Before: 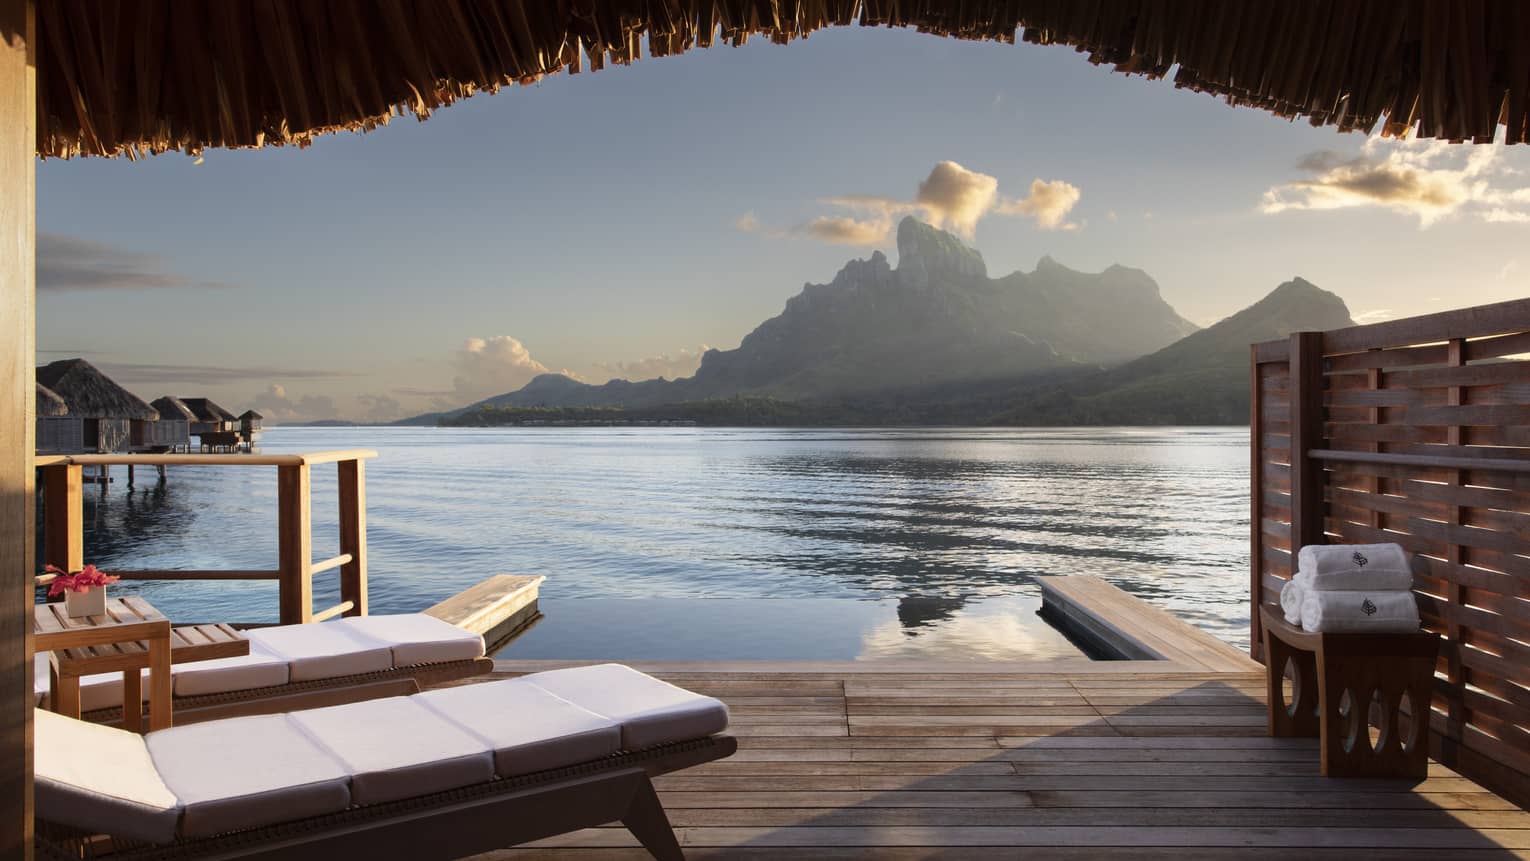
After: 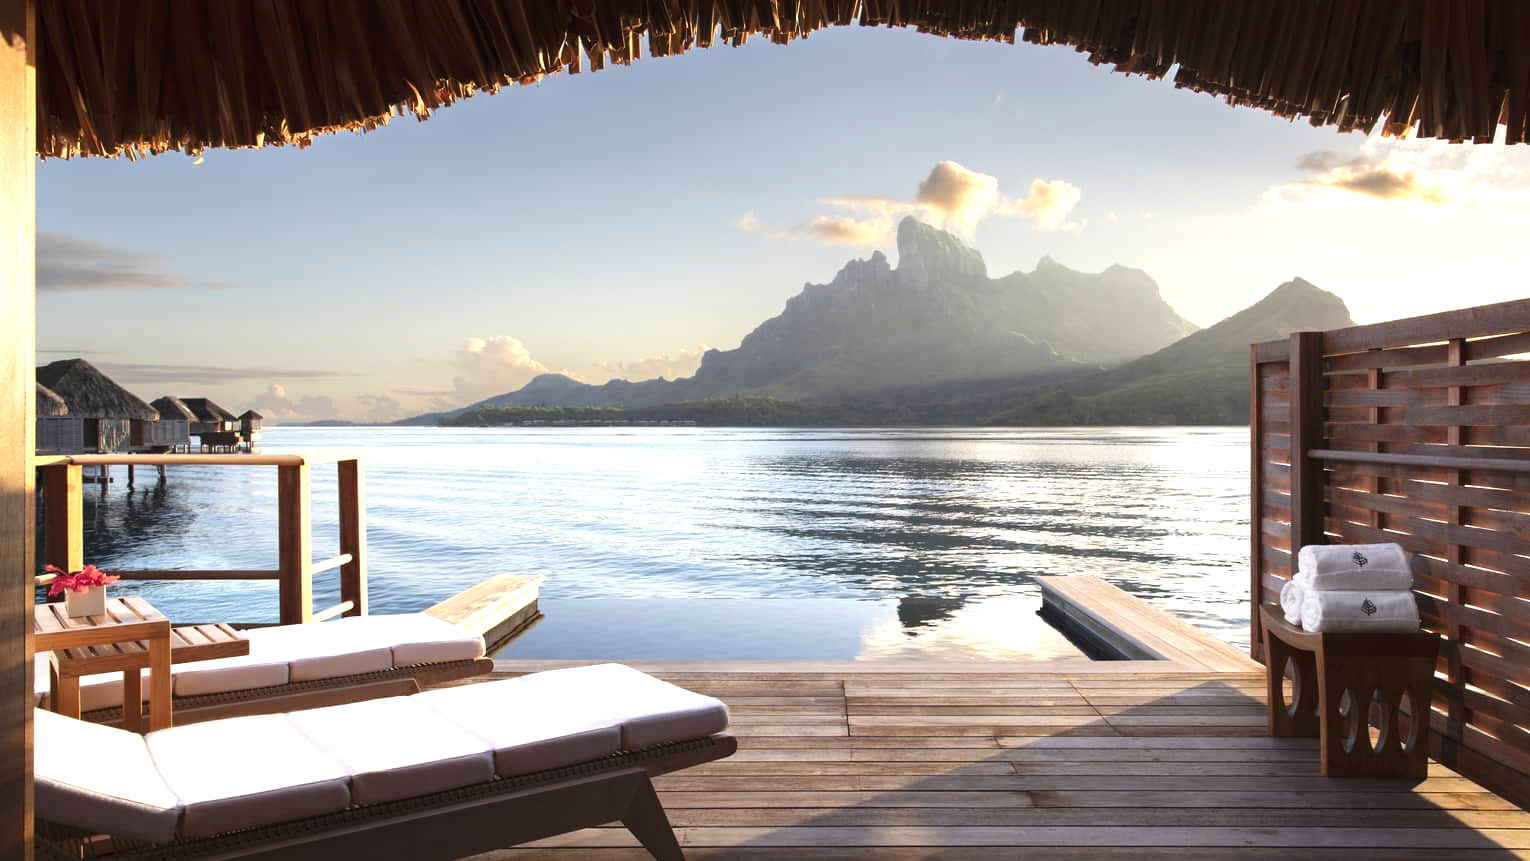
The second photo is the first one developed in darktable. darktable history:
tone curve: curves: ch0 [(0, 0) (0.003, 0.014) (0.011, 0.019) (0.025, 0.029) (0.044, 0.047) (0.069, 0.071) (0.1, 0.101) (0.136, 0.131) (0.177, 0.166) (0.224, 0.212) (0.277, 0.263) (0.335, 0.32) (0.399, 0.387) (0.468, 0.459) (0.543, 0.541) (0.623, 0.626) (0.709, 0.717) (0.801, 0.813) (0.898, 0.909) (1, 1)], preserve colors none
exposure: black level correction 0, exposure 0.898 EV, compensate exposure bias true, compensate highlight preservation false
